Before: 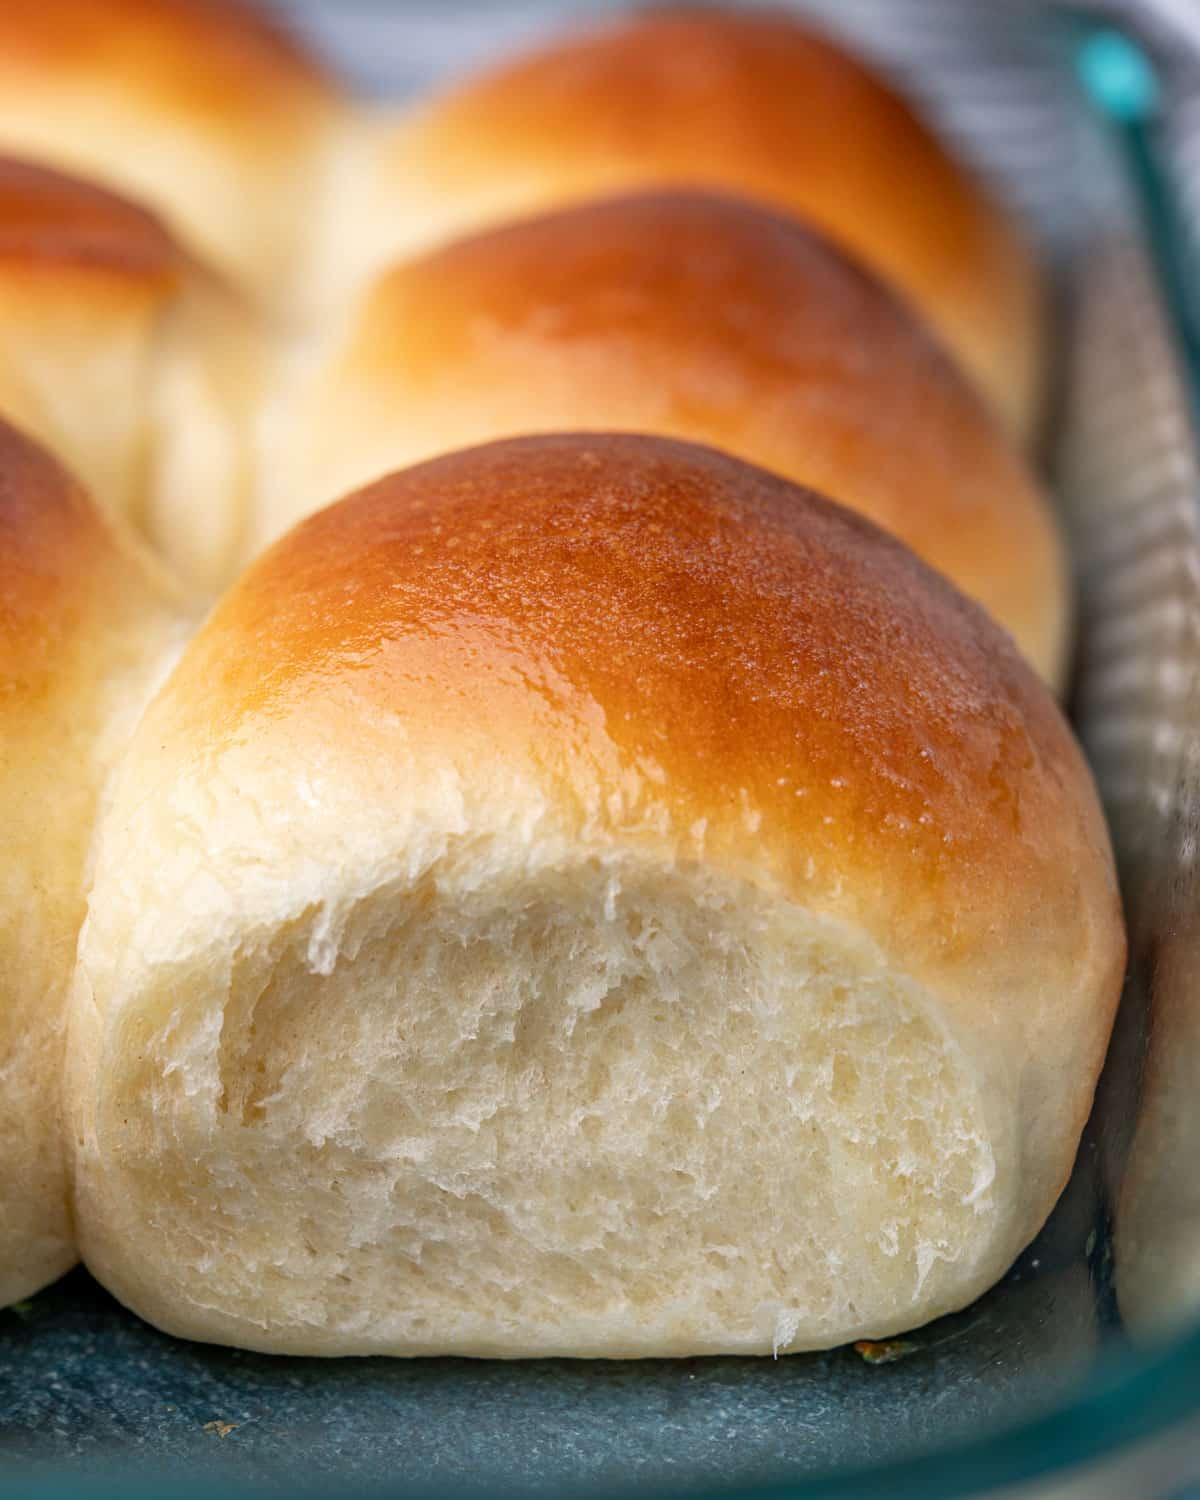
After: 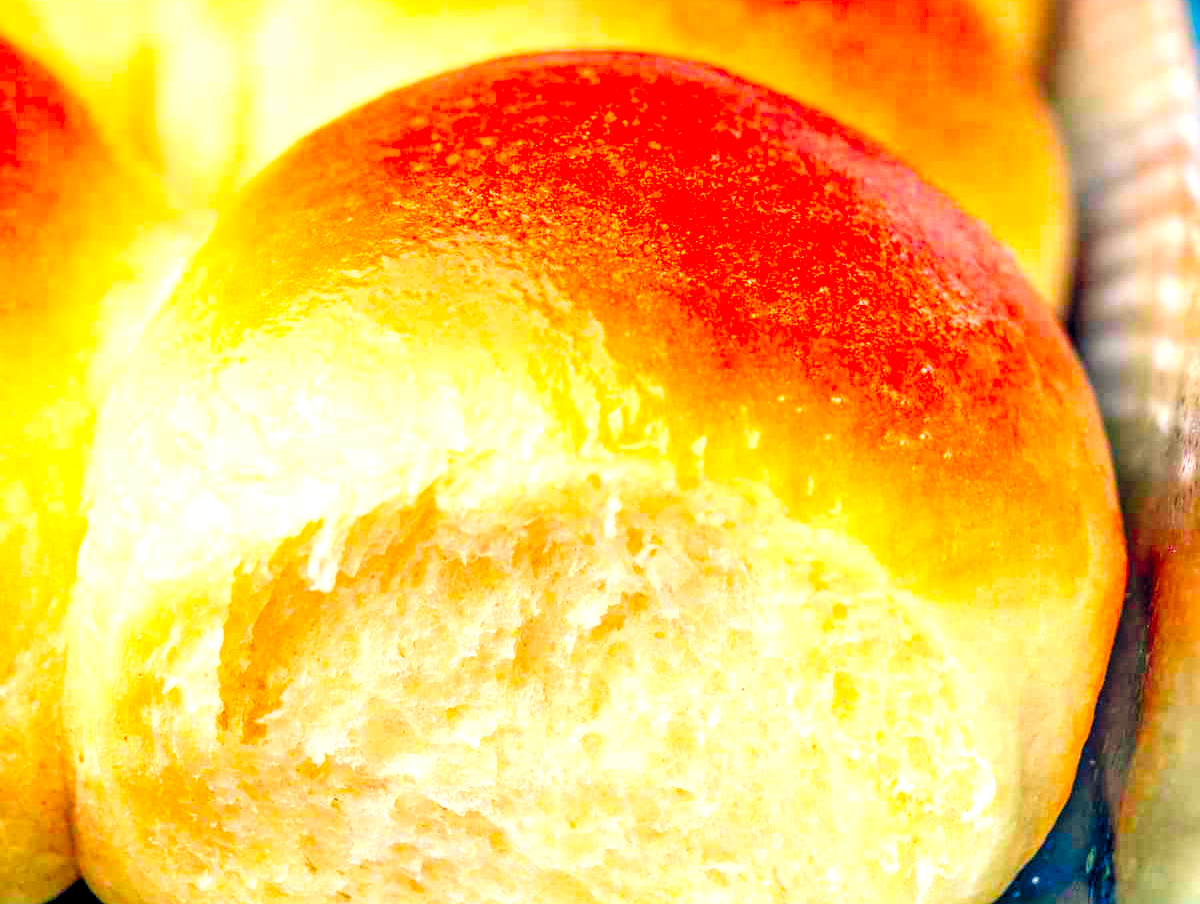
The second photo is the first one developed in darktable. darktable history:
crop and rotate: top 25.658%, bottom 14.044%
levels: levels [0.008, 0.318, 0.836]
filmic rgb: black relative exposure -7.31 EV, white relative exposure 5.07 EV, hardness 3.22
tone equalizer: mask exposure compensation -0.509 EV
local contrast: detail 150%
color balance rgb: global offset › chroma 0.096%, global offset › hue 249.62°, perceptual saturation grading › global saturation 15.644%, perceptual saturation grading › highlights -19.247%, perceptual saturation grading › shadows 19.776%, perceptual brilliance grading › highlights 15.546%, perceptual brilliance grading › shadows -13.599%, global vibrance 43.435%
contrast brightness saturation: contrast 0.198, brightness 0.197, saturation 0.801
